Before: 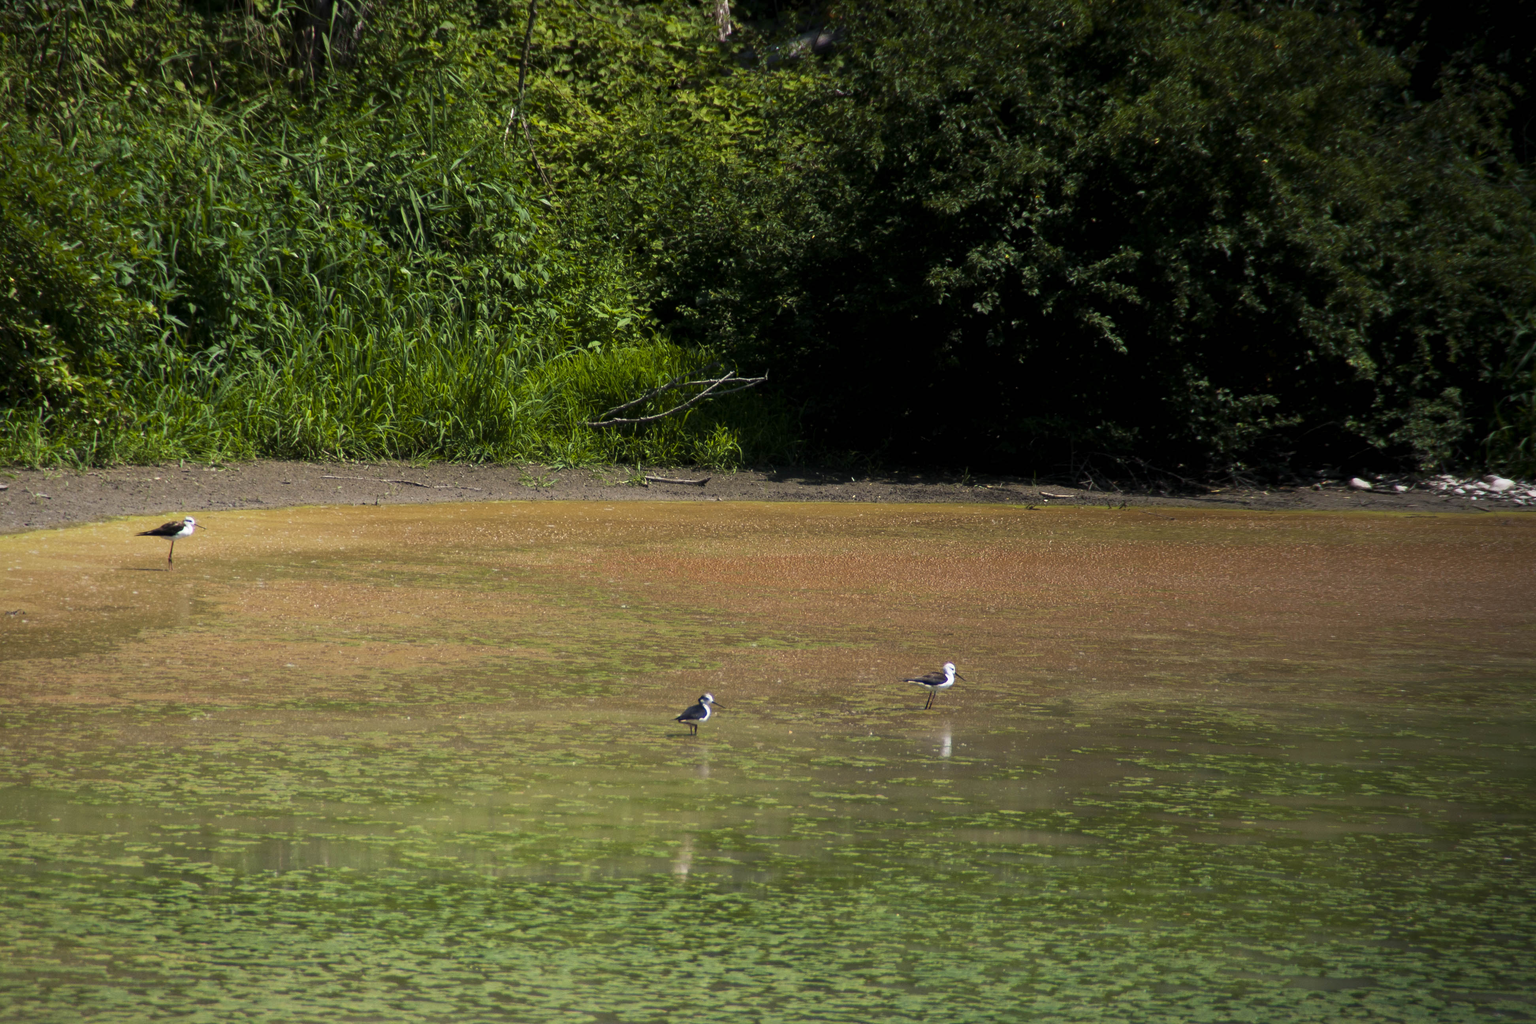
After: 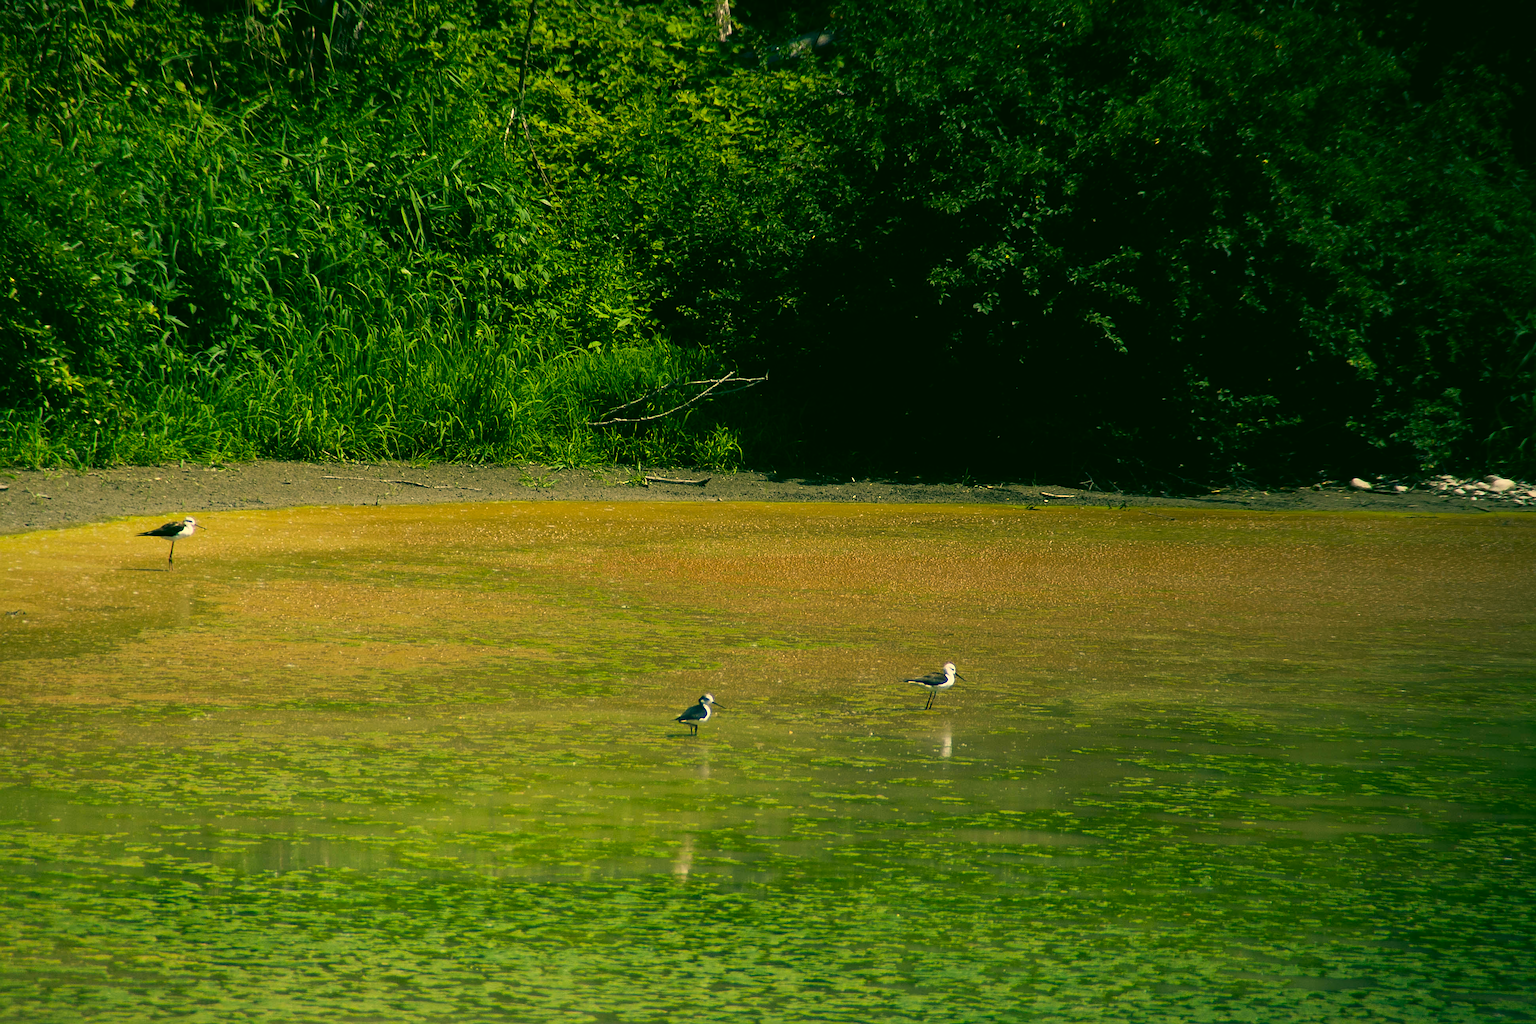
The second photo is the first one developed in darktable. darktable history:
sharpen: on, module defaults
color correction: highlights a* 5.62, highlights b* 33.57, shadows a* -25.86, shadows b* 4.02
